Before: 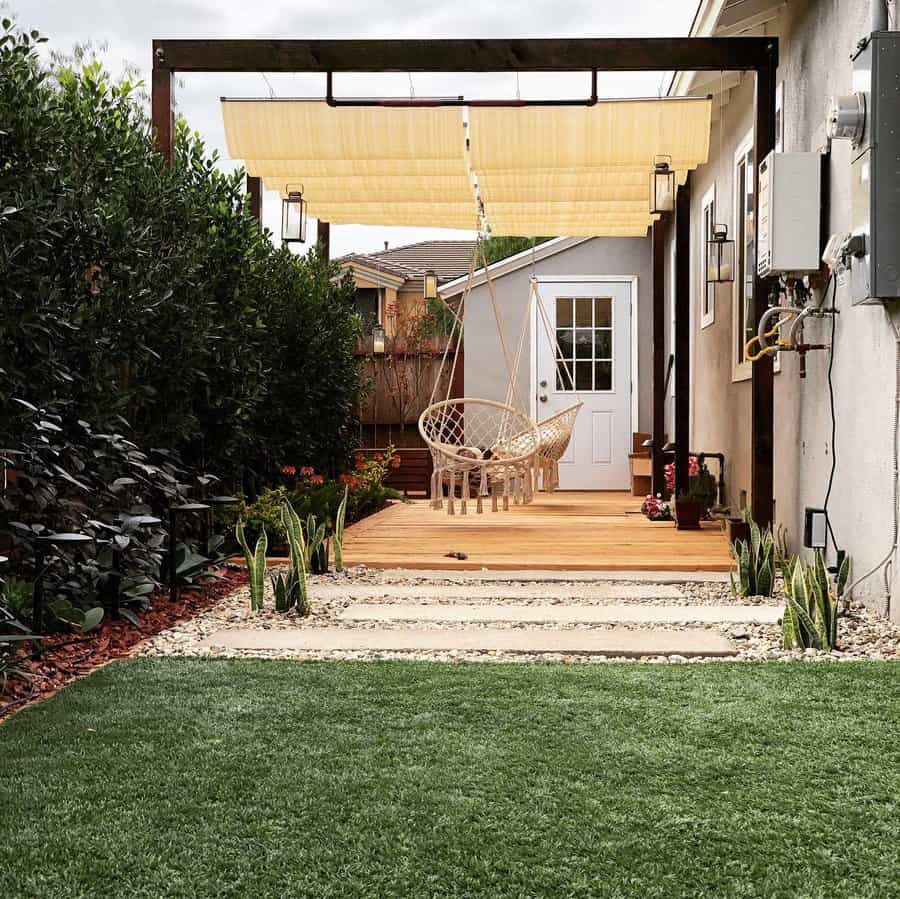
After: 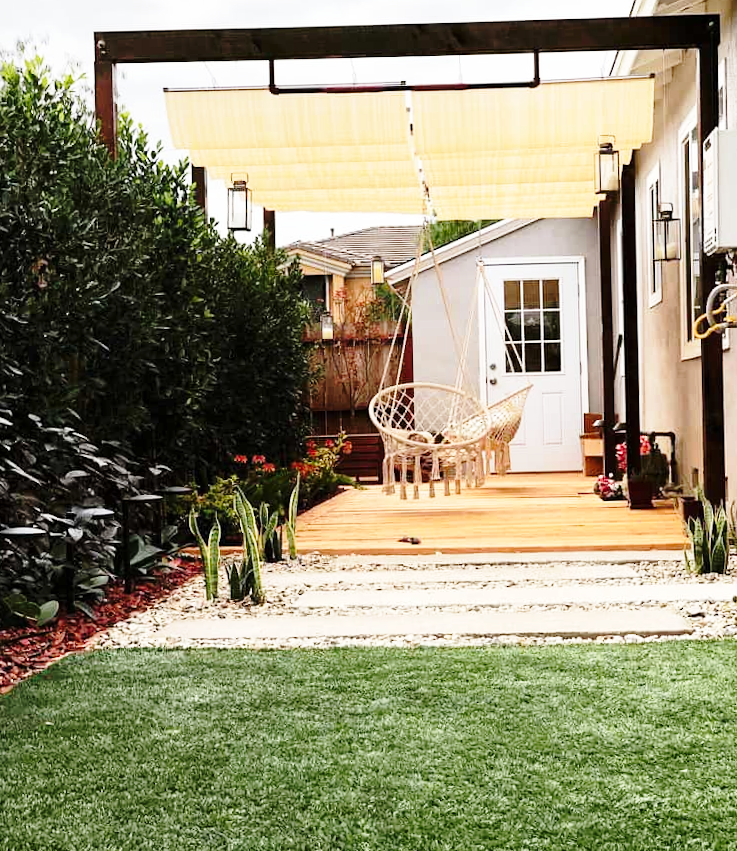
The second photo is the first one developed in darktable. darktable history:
crop and rotate: angle 1.37°, left 4.389%, top 0.549%, right 11.672%, bottom 2.478%
base curve: curves: ch0 [(0, 0) (0.028, 0.03) (0.121, 0.232) (0.46, 0.748) (0.859, 0.968) (1, 1)], preserve colors none
